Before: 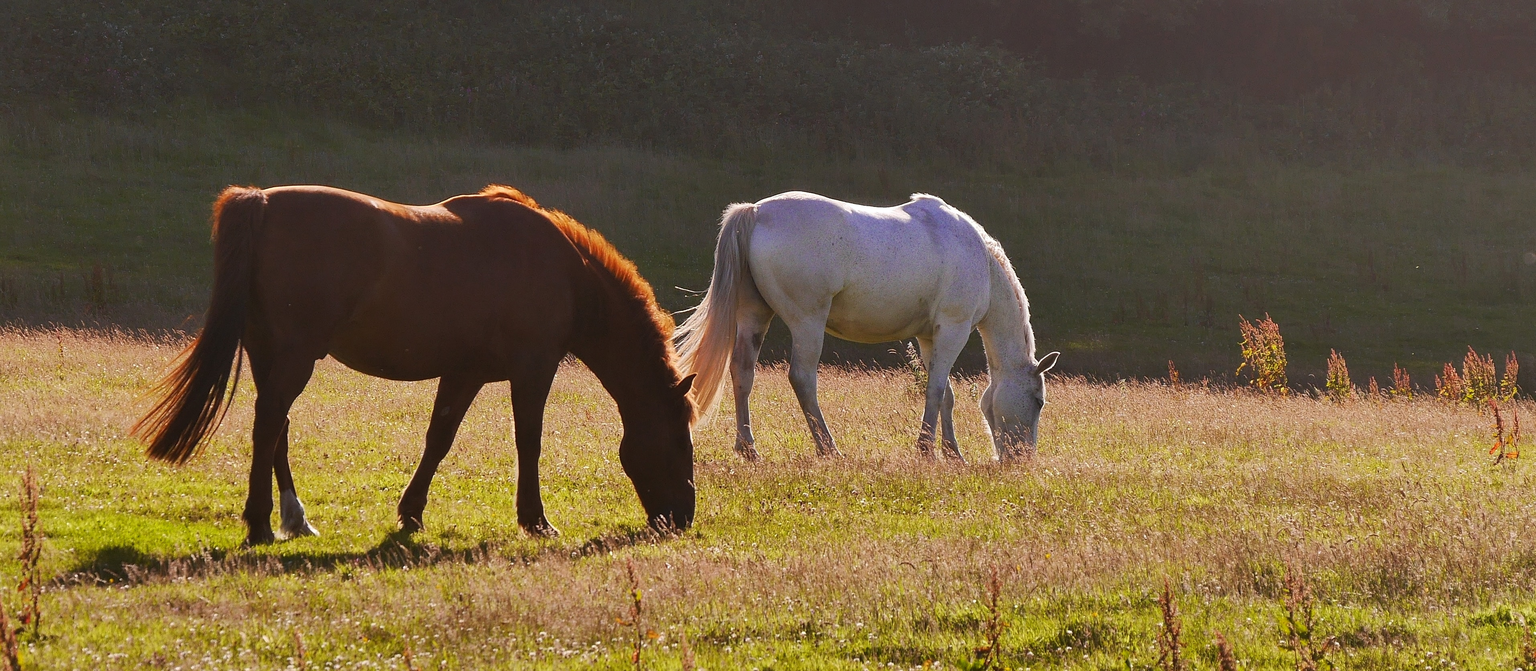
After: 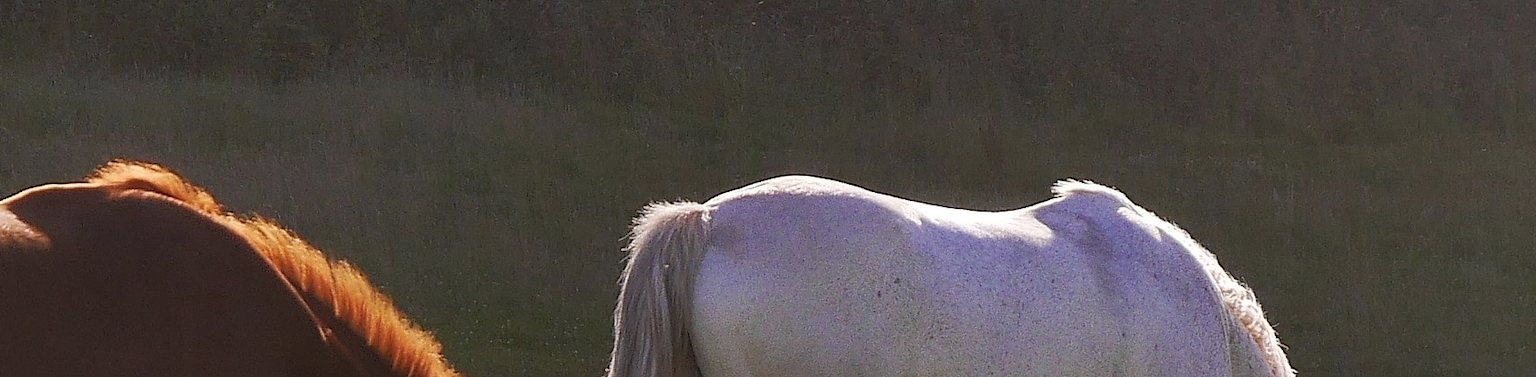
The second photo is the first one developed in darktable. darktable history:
crop: left 28.64%, top 16.832%, right 26.637%, bottom 58.055%
color zones: curves: ch1 [(0, 0.469) (0.001, 0.469) (0.12, 0.446) (0.248, 0.469) (0.5, 0.5) (0.748, 0.5) (0.999, 0.469) (1, 0.469)]
contrast brightness saturation: saturation -0.05
